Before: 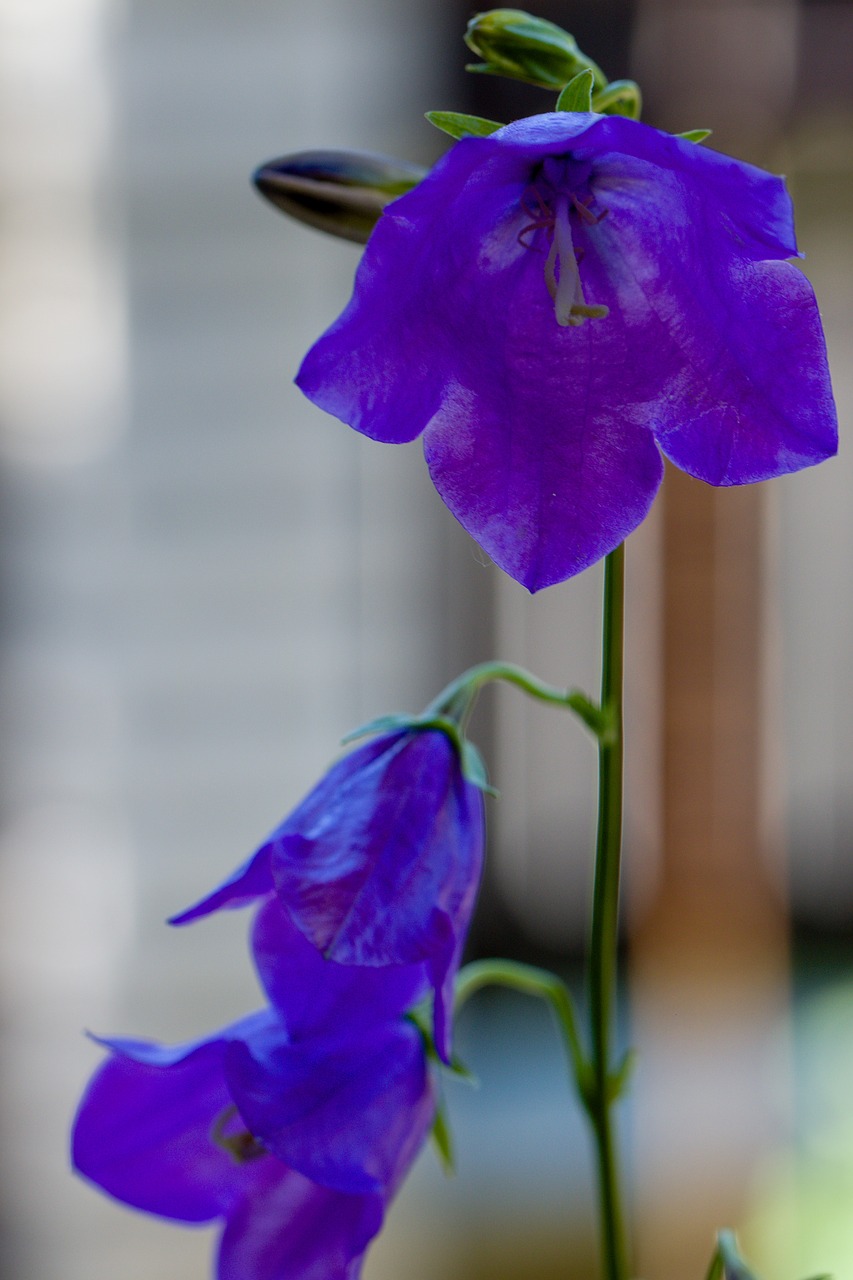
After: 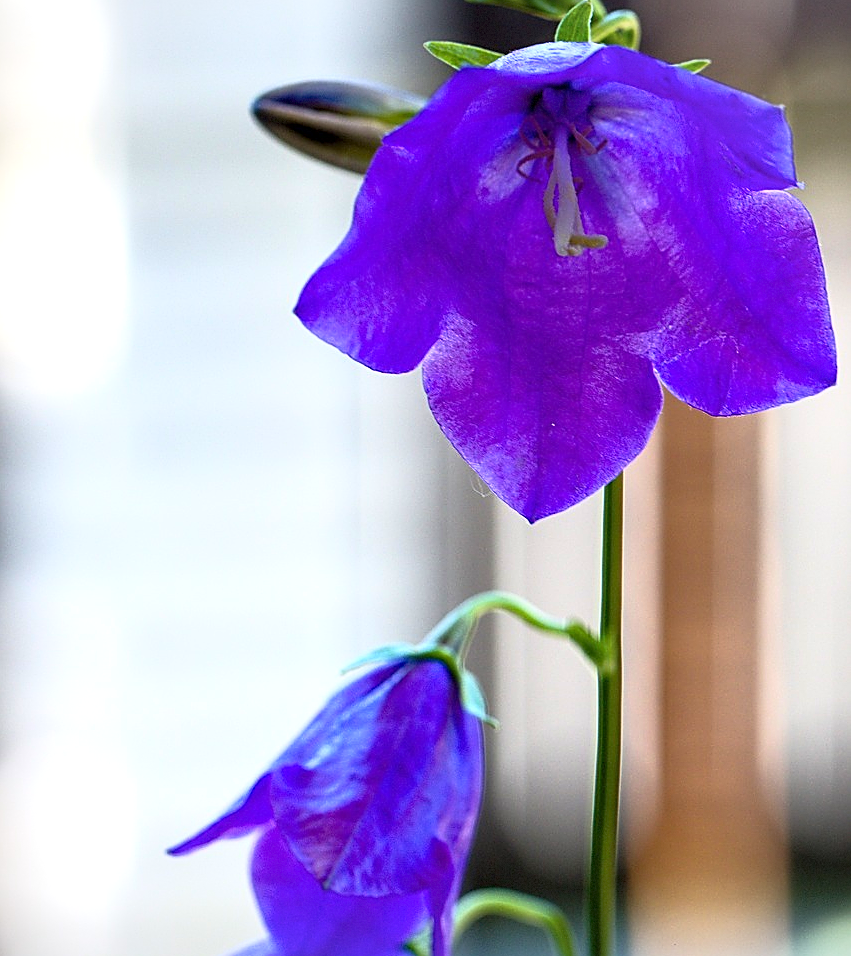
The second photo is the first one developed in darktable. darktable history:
crop: left 0.23%, top 5.543%, bottom 19.756%
vignetting: fall-off radius 81.33%, brightness -0.282, dithering 8-bit output
sharpen: amount 0.741
exposure: exposure 1.206 EV, compensate exposure bias true, compensate highlight preservation false
base curve: curves: ch0 [(0, 0) (0.257, 0.25) (0.482, 0.586) (0.757, 0.871) (1, 1)]
